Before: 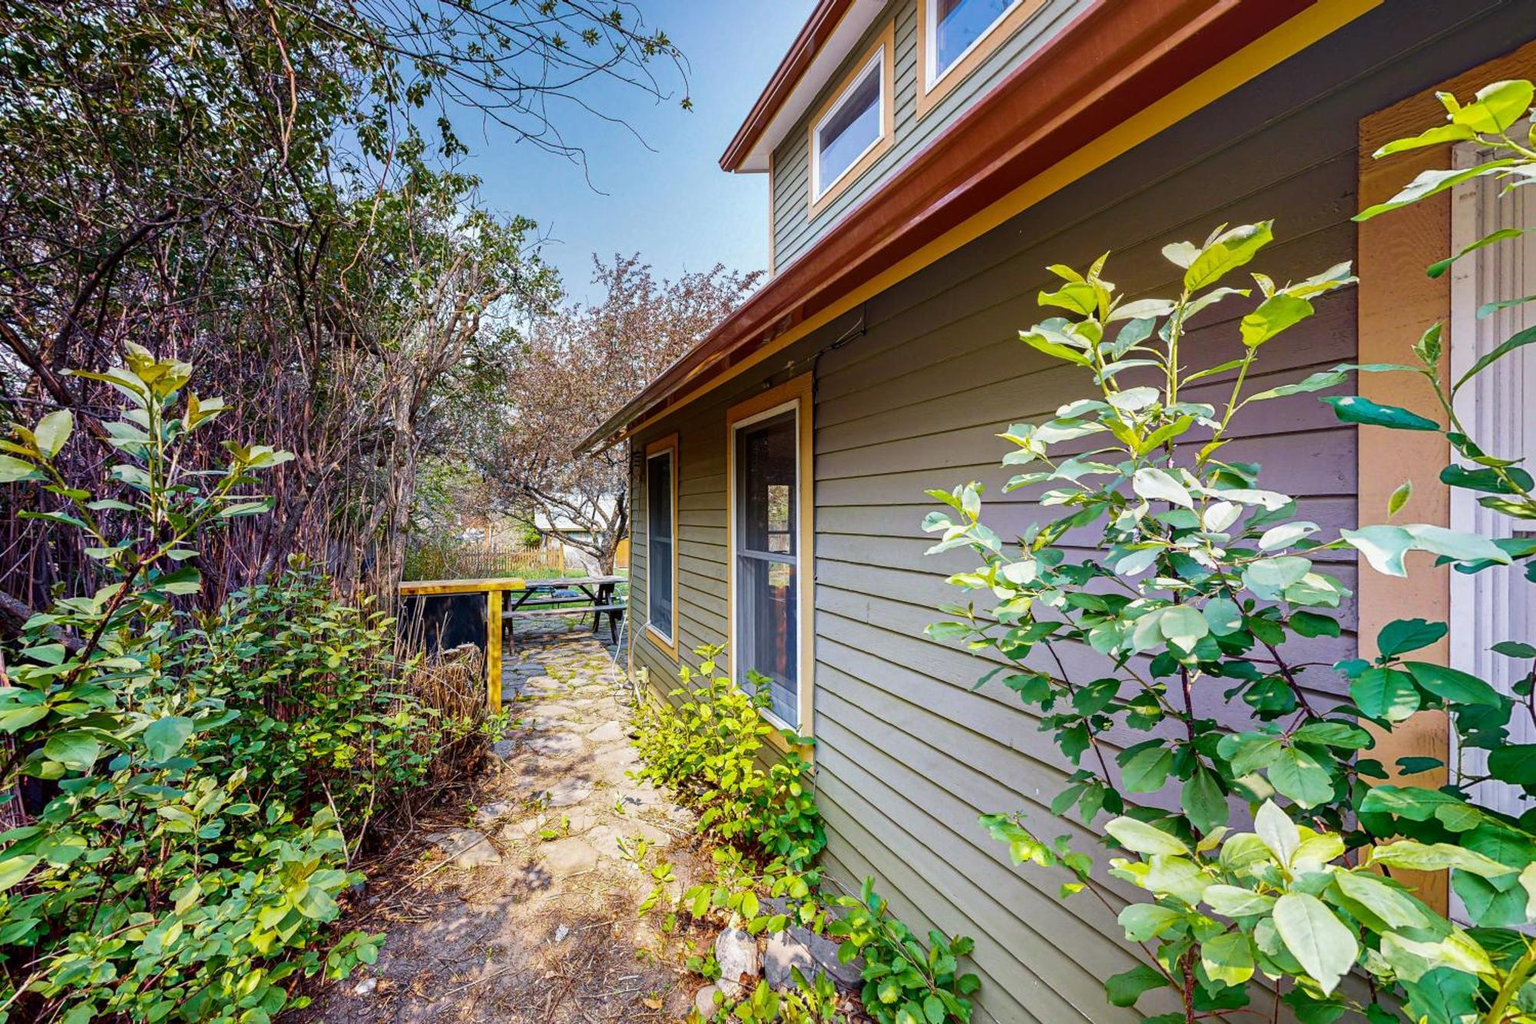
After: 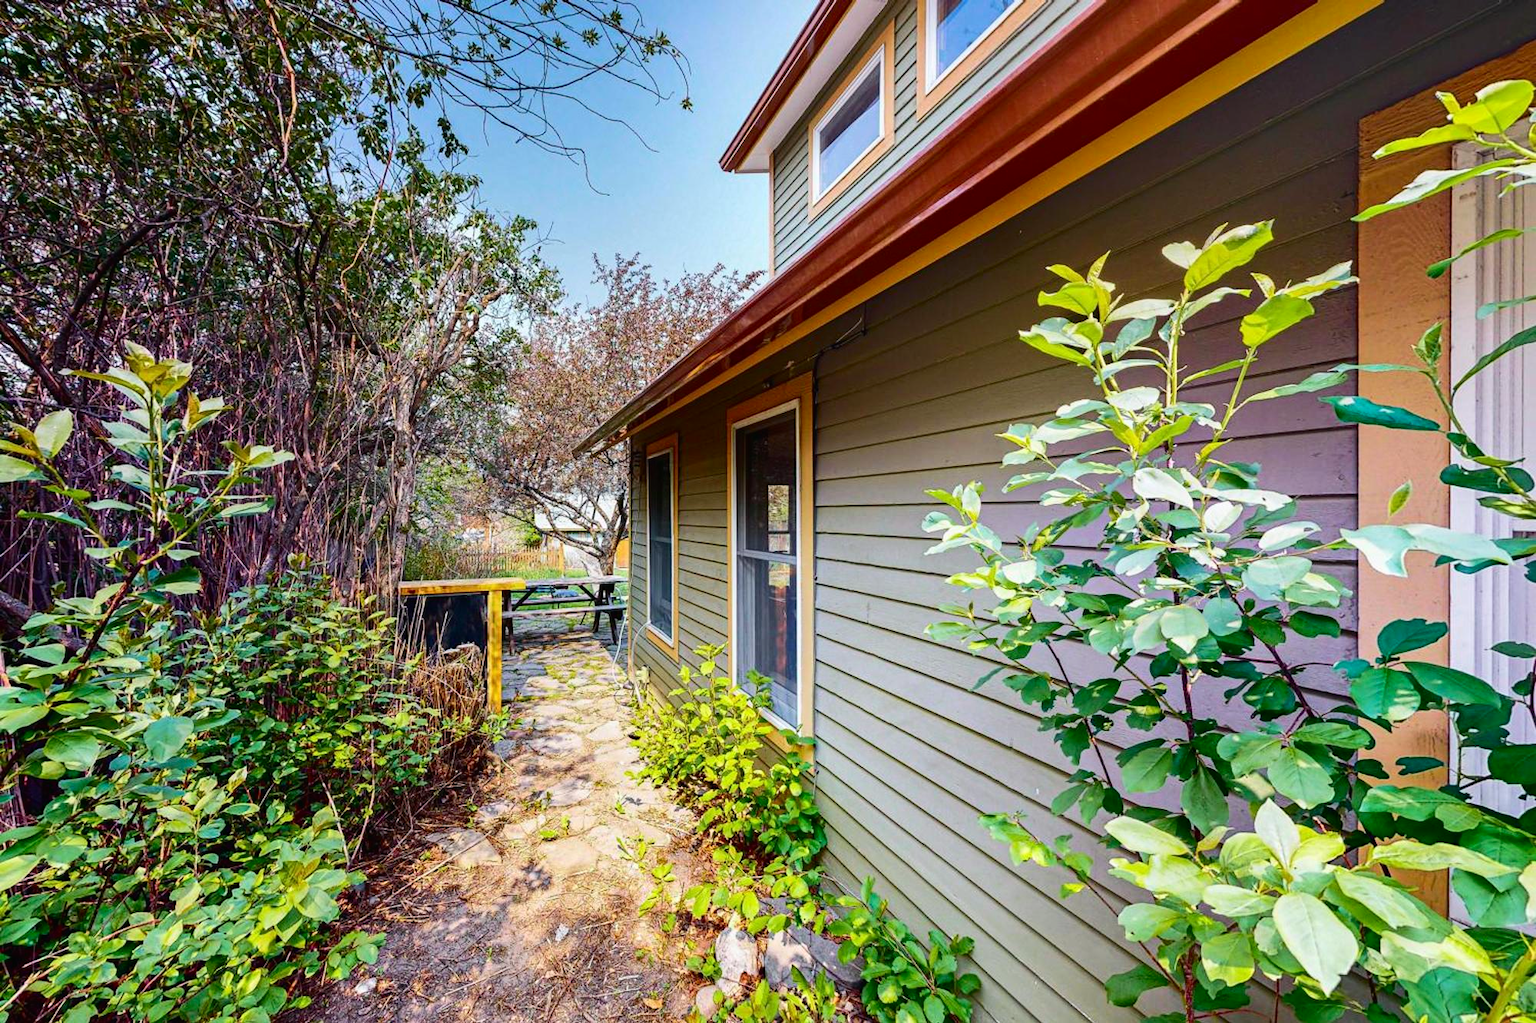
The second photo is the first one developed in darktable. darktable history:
tone curve: curves: ch0 [(0, 0.01) (0.037, 0.032) (0.131, 0.108) (0.275, 0.258) (0.483, 0.512) (0.61, 0.661) (0.696, 0.742) (0.792, 0.834) (0.911, 0.936) (0.997, 0.995)]; ch1 [(0, 0) (0.308, 0.29) (0.425, 0.411) (0.503, 0.502) (0.551, 0.563) (0.683, 0.706) (0.746, 0.77) (1, 1)]; ch2 [(0, 0) (0.246, 0.233) (0.36, 0.352) (0.415, 0.415) (0.485, 0.487) (0.502, 0.502) (0.525, 0.523) (0.545, 0.552) (0.587, 0.6) (0.636, 0.652) (0.711, 0.729) (0.845, 0.855) (0.998, 0.977)], color space Lab, independent channels, preserve colors none
